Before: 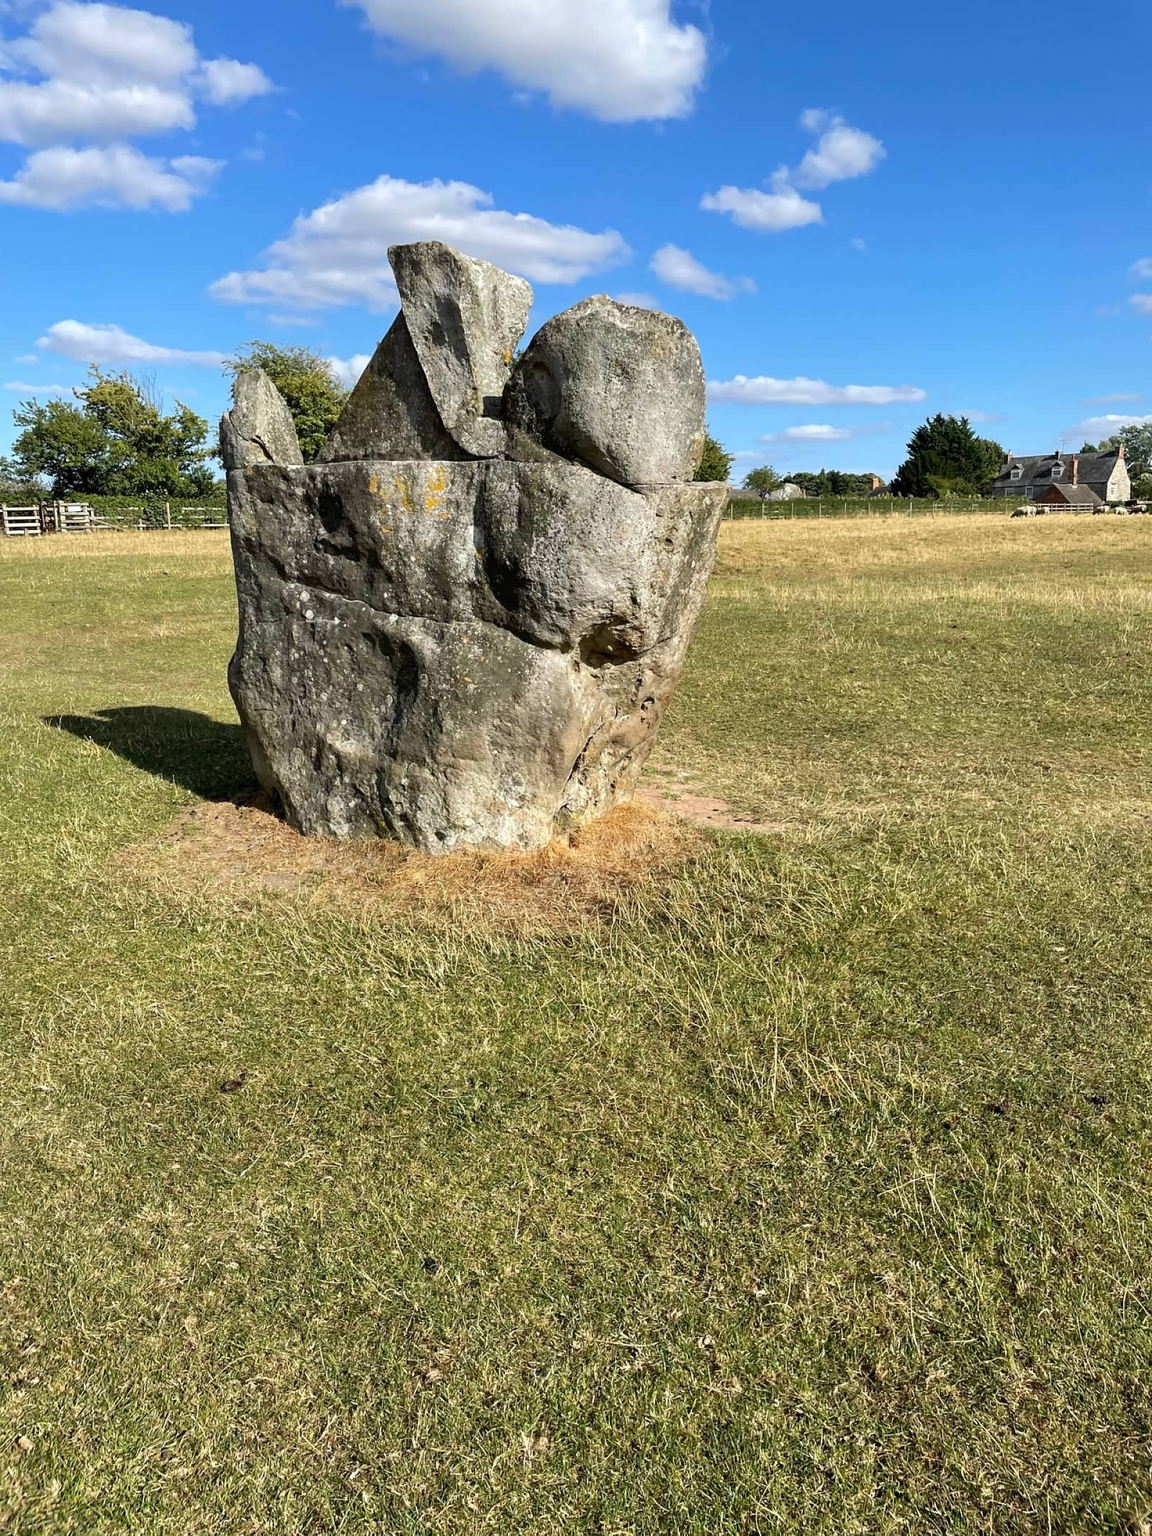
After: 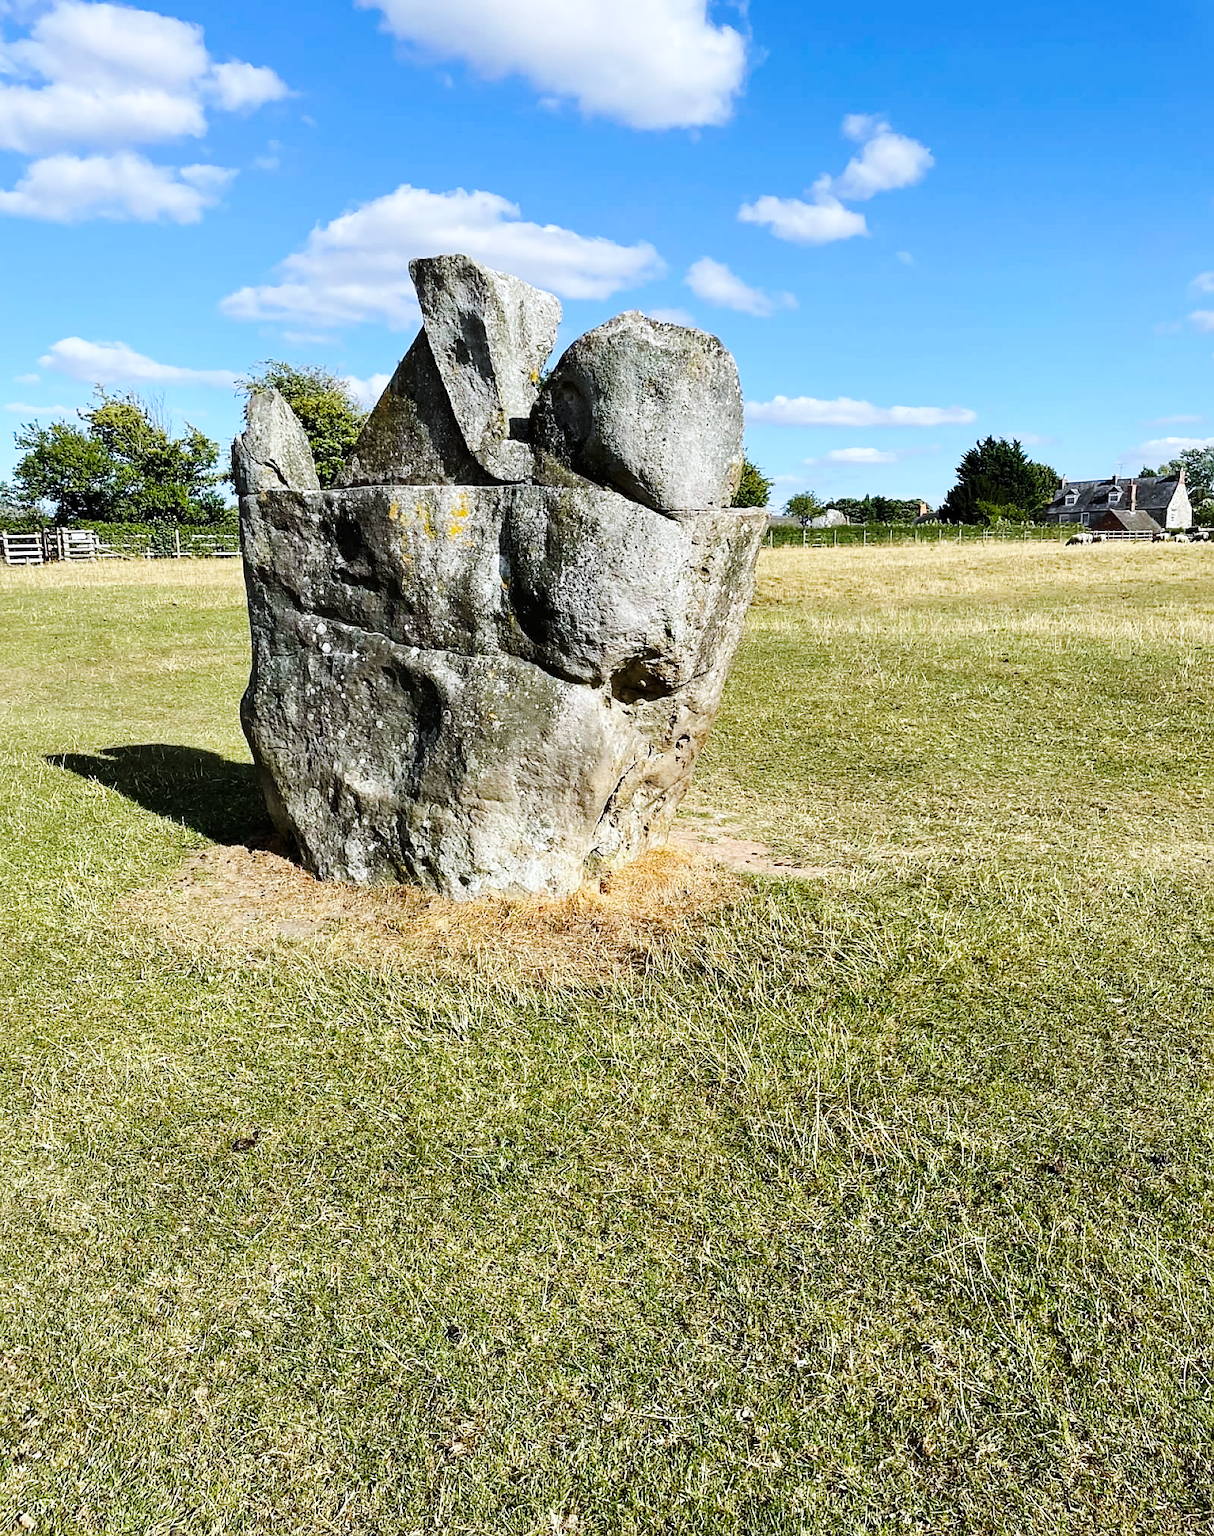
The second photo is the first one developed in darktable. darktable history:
crop and rotate: top 0%, bottom 5.097%
base curve: curves: ch0 [(0, 0) (0.036, 0.025) (0.121, 0.166) (0.206, 0.329) (0.605, 0.79) (1, 1)], preserve colors none
white balance: red 0.954, blue 1.079
sharpen: radius 1.458, amount 0.398, threshold 1.271
